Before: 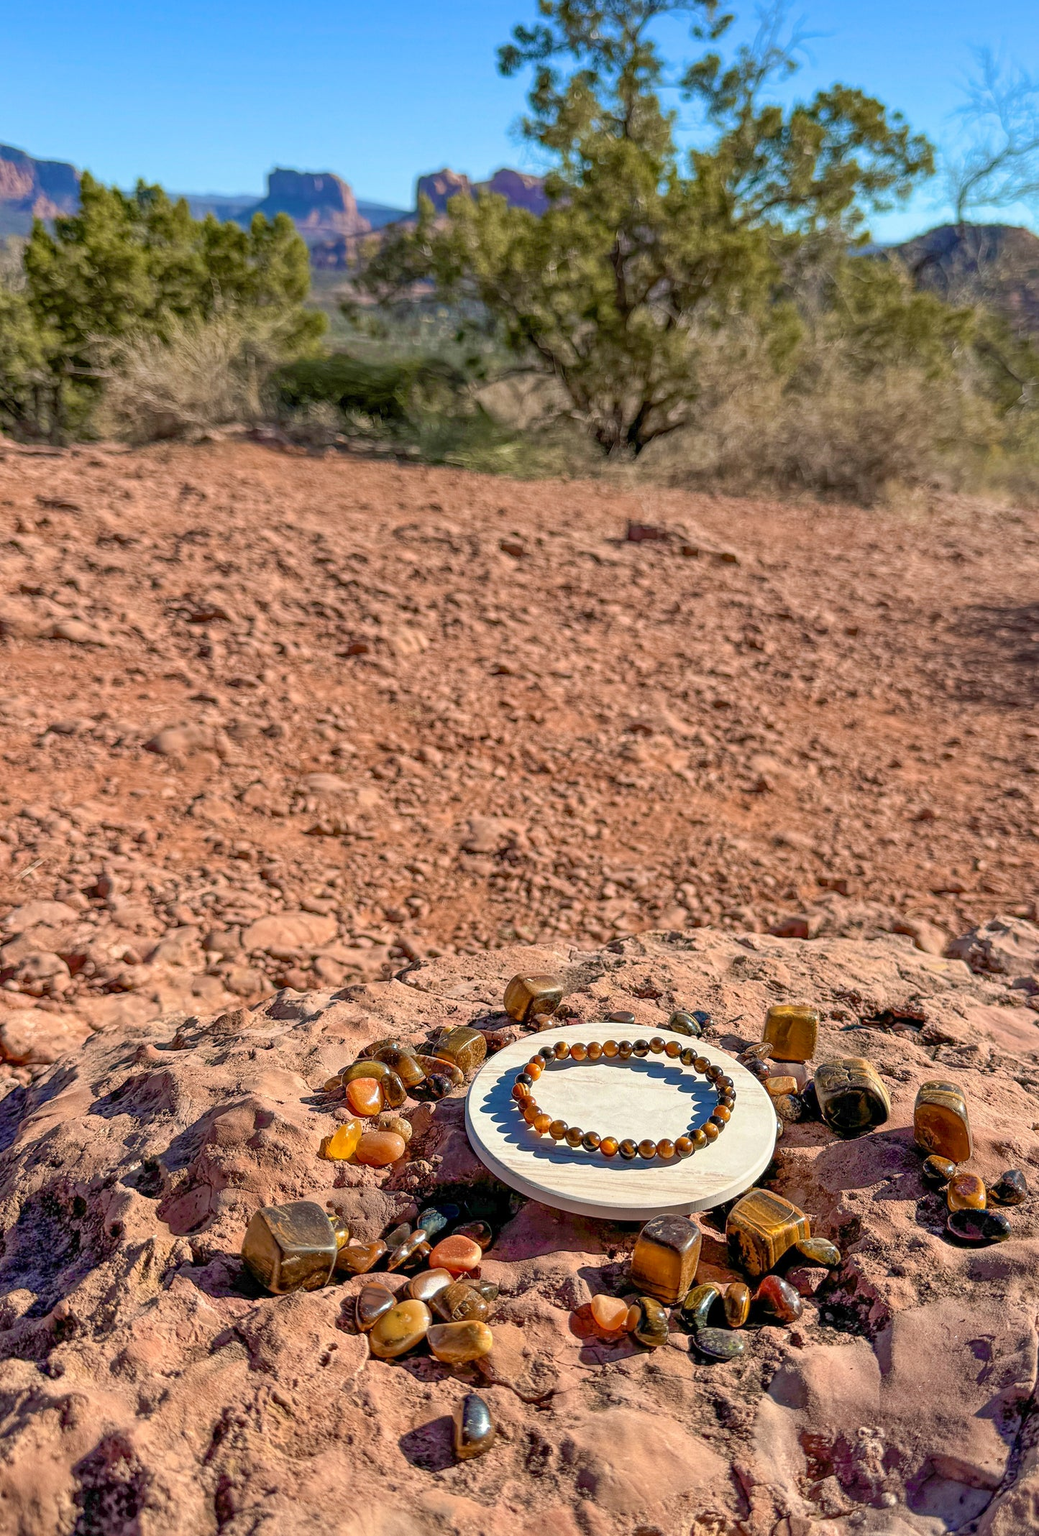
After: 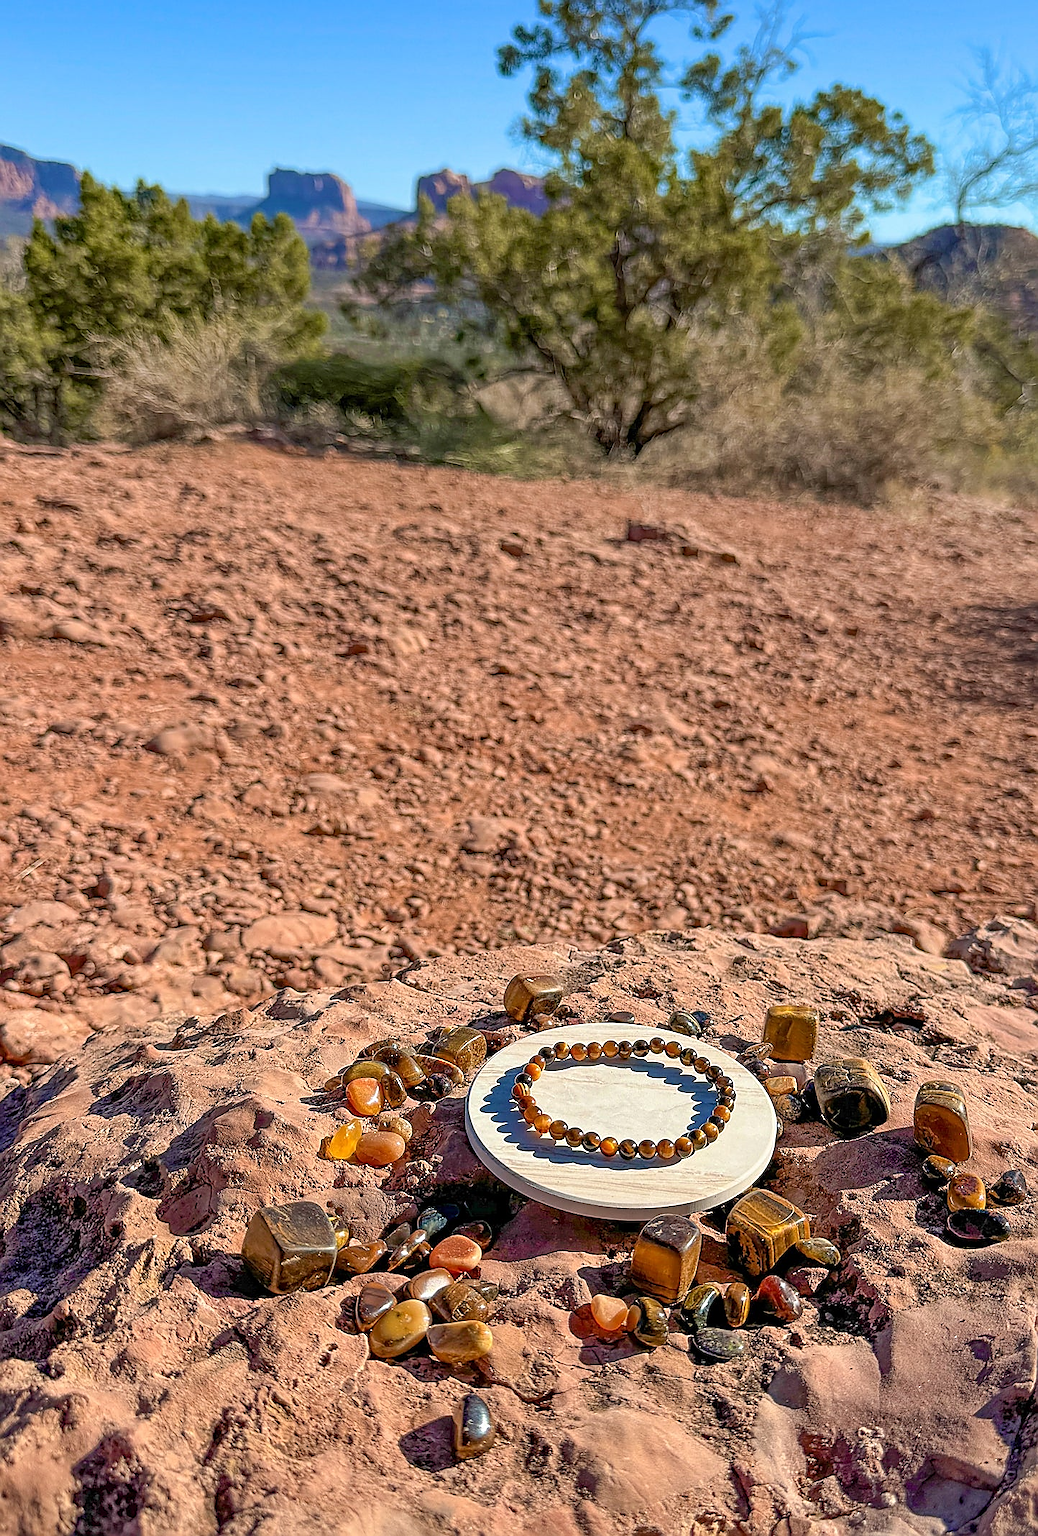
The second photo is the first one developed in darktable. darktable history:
levels: mode automatic, white 99.89%, levels [0.026, 0.507, 0.987]
sharpen: radius 1.415, amount 1.241, threshold 0.621
